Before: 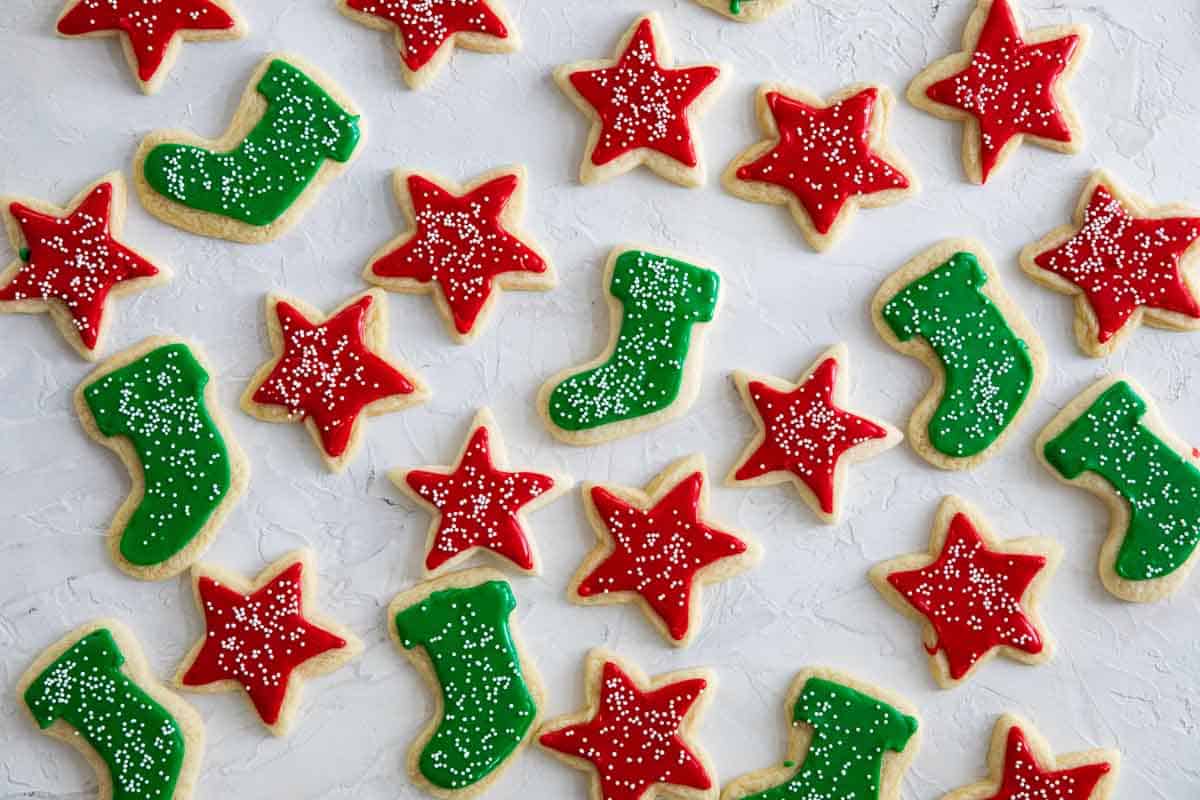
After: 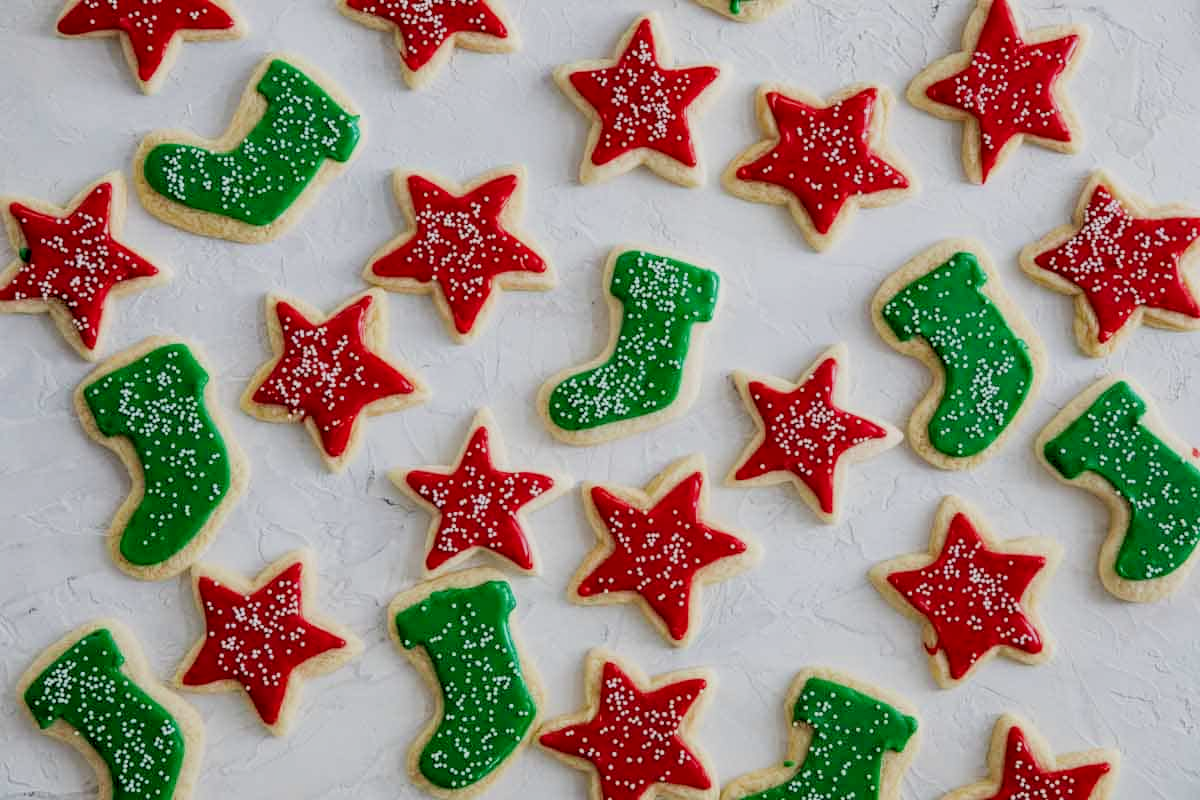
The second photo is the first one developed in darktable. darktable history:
filmic rgb: black relative exposure -4.88 EV, hardness 2.82
local contrast: on, module defaults
